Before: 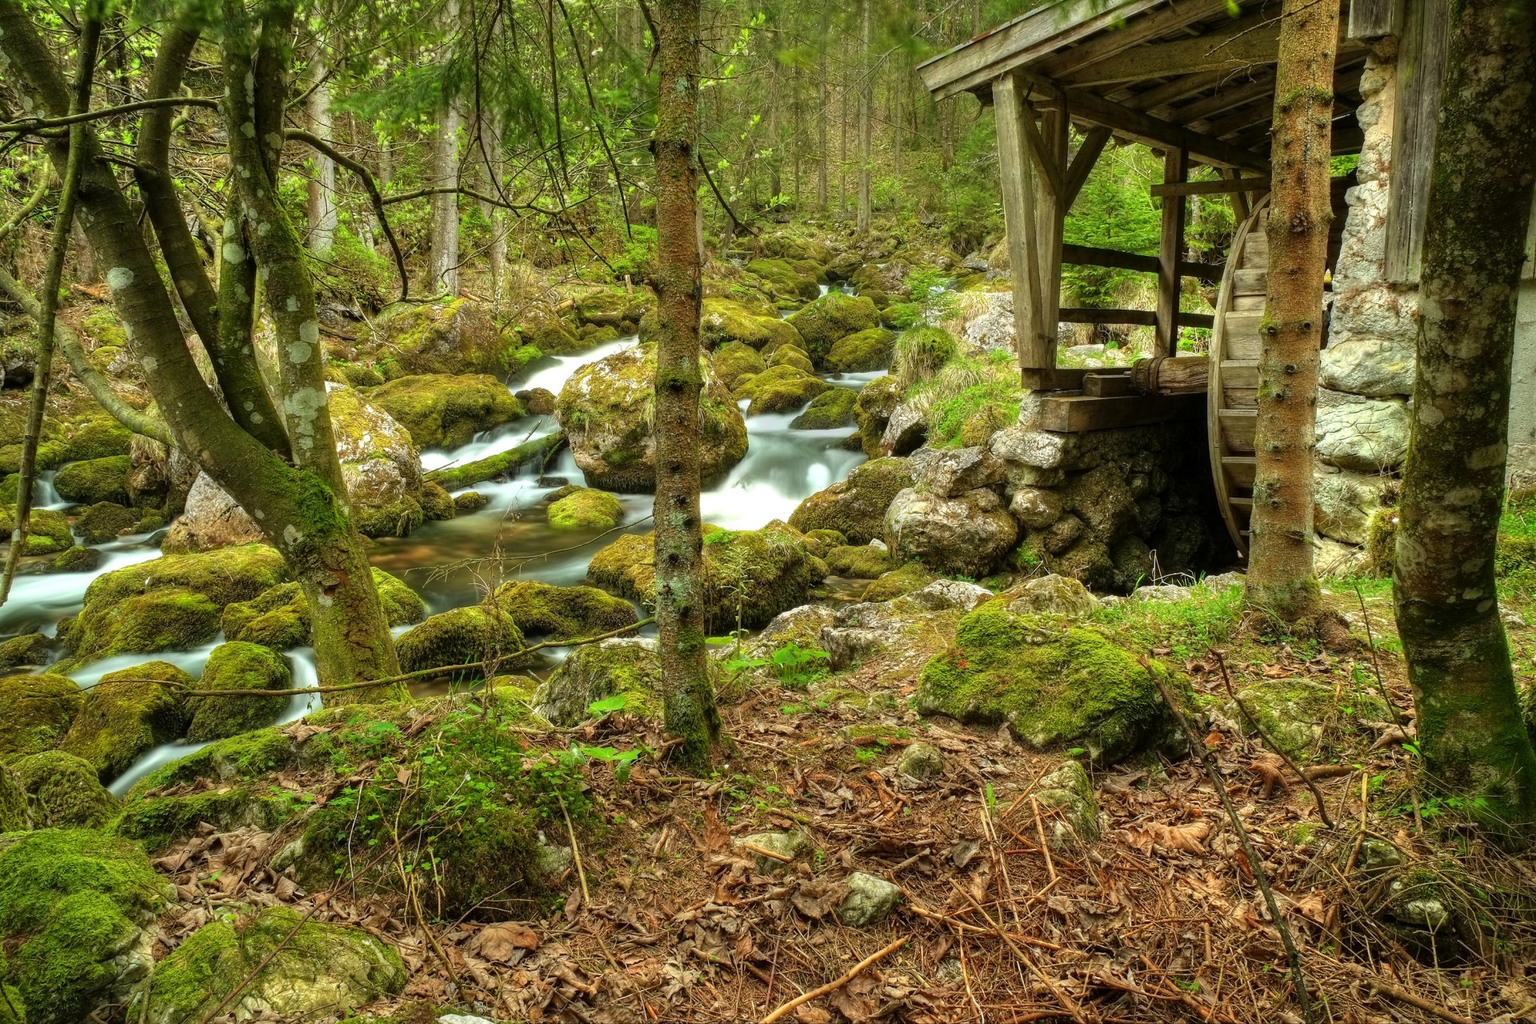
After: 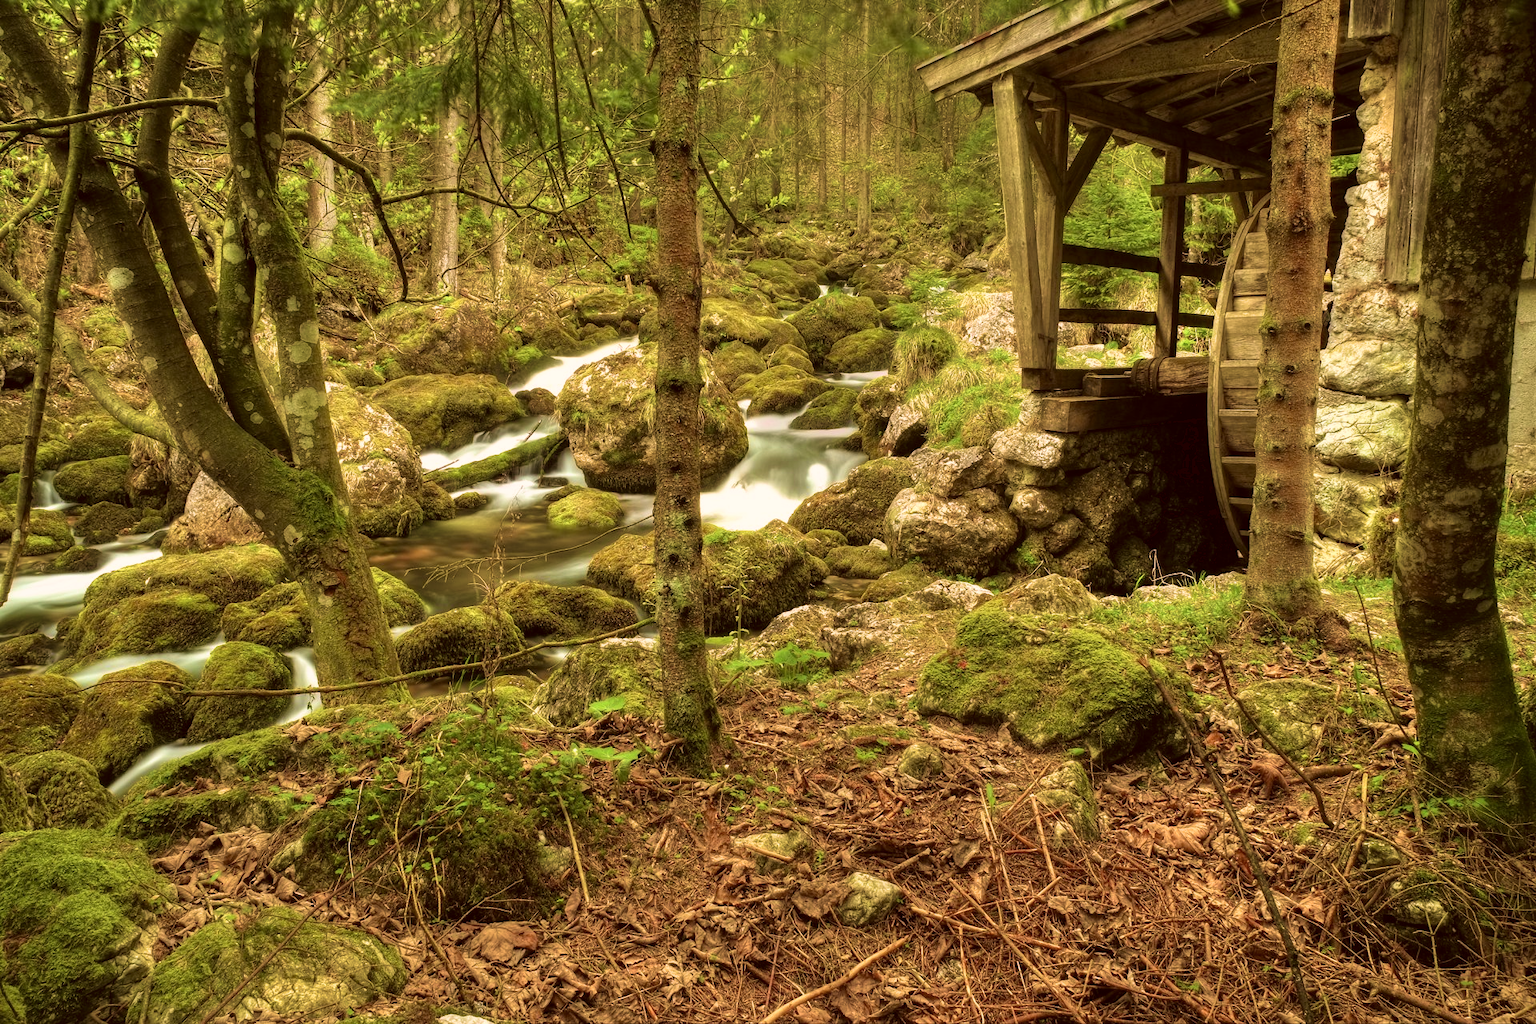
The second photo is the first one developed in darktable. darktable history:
color correction: highlights a* 10.19, highlights b* 9.71, shadows a* 8.71, shadows b* 8.05, saturation 0.812
velvia: strength 73.78%
